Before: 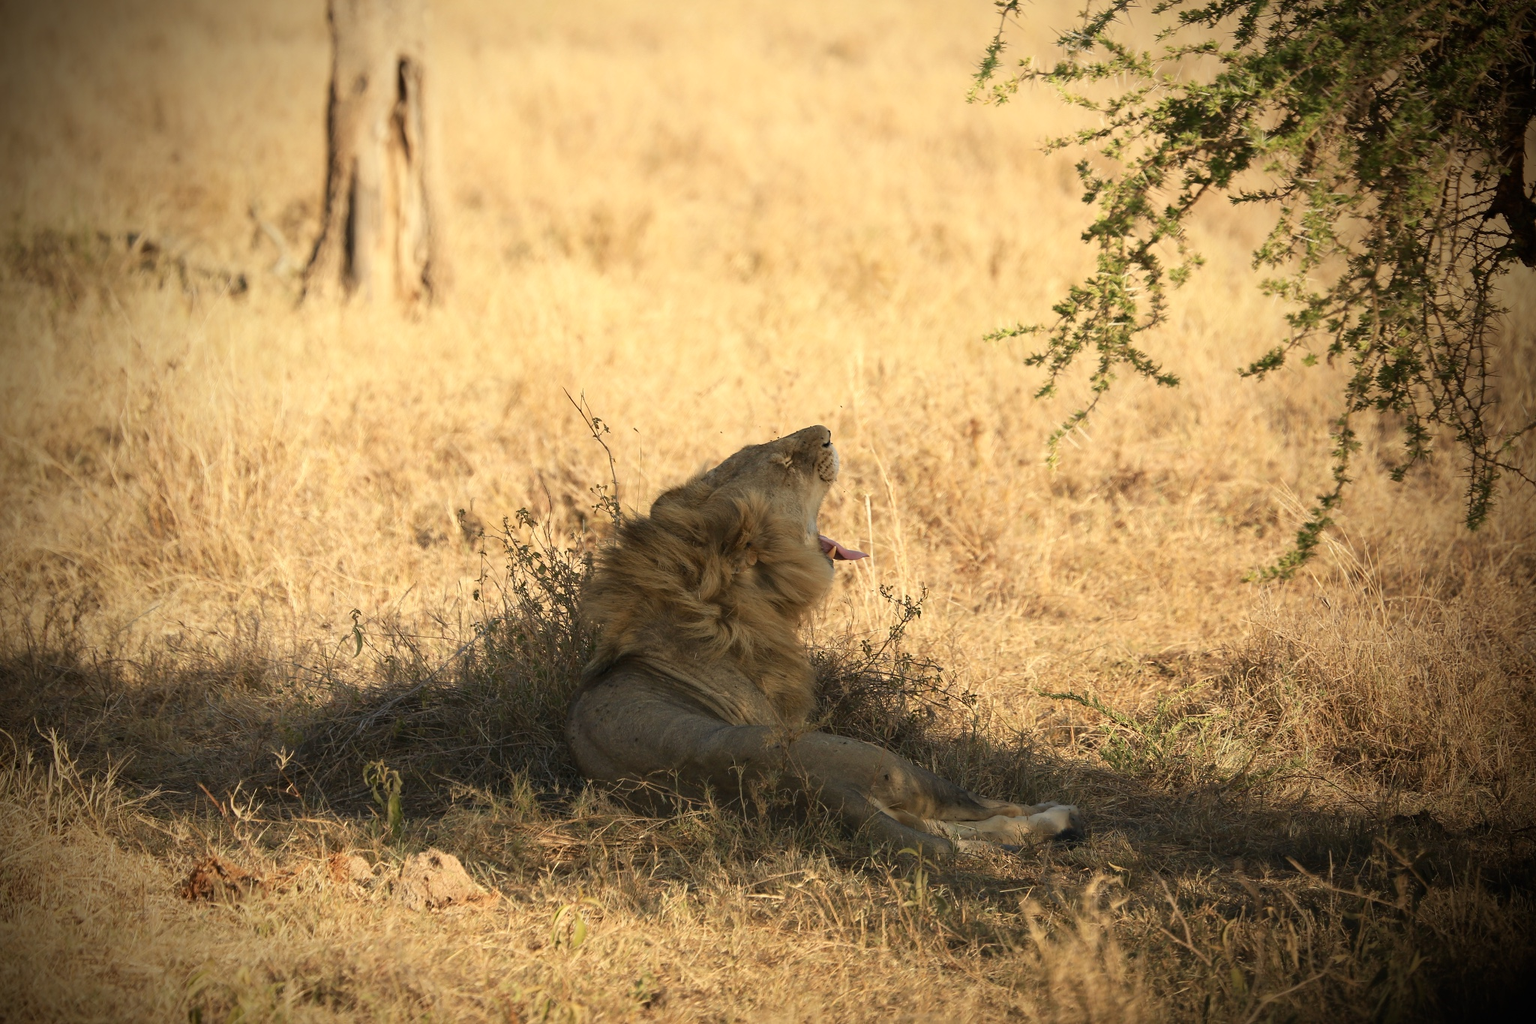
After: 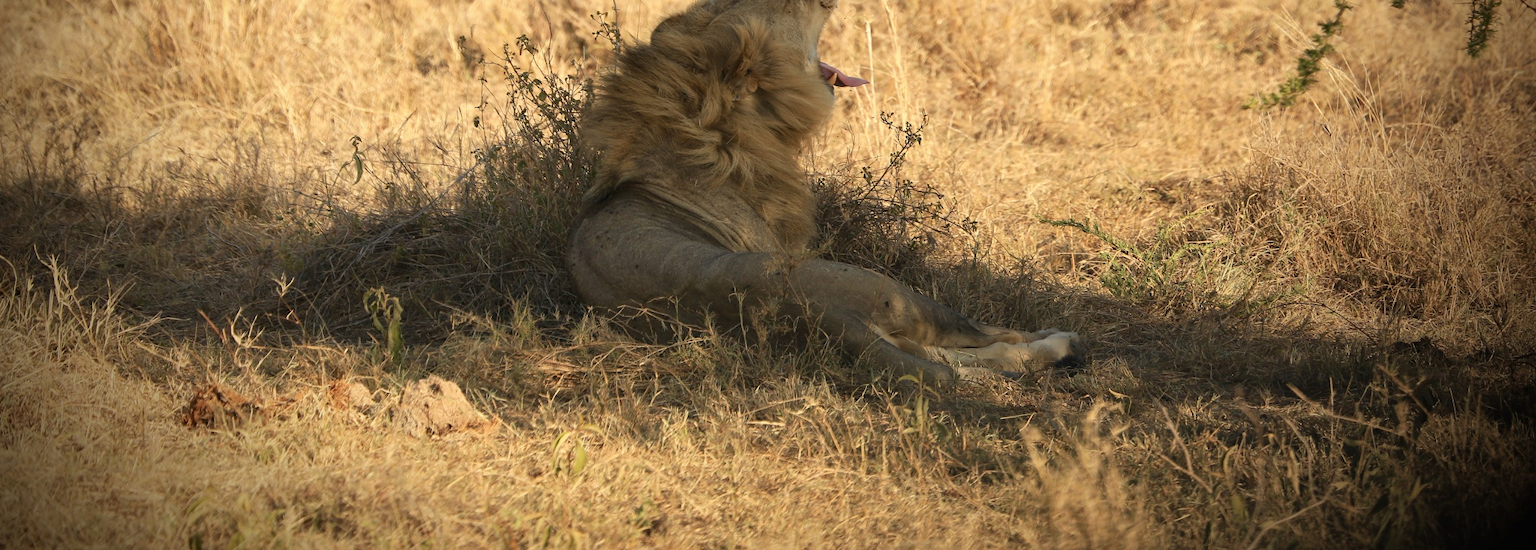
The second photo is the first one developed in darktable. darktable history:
crop and rotate: top 46.237%
shadows and highlights: shadows 37.27, highlights -28.18, soften with gaussian
